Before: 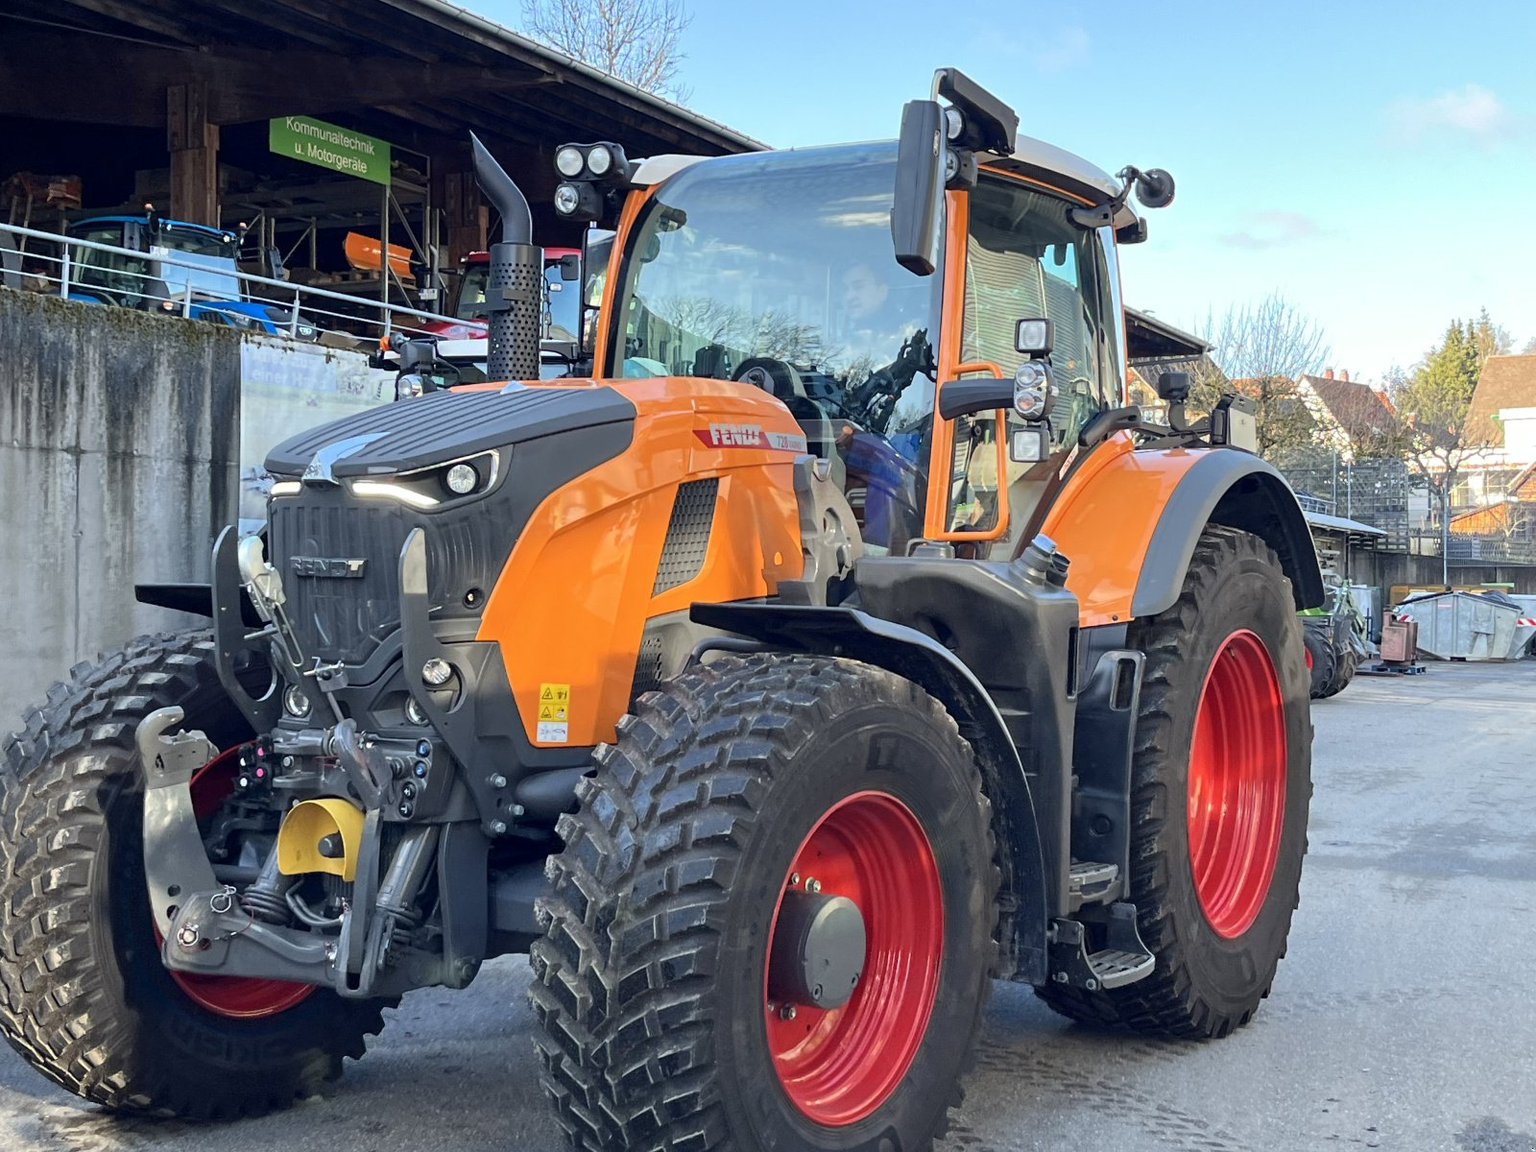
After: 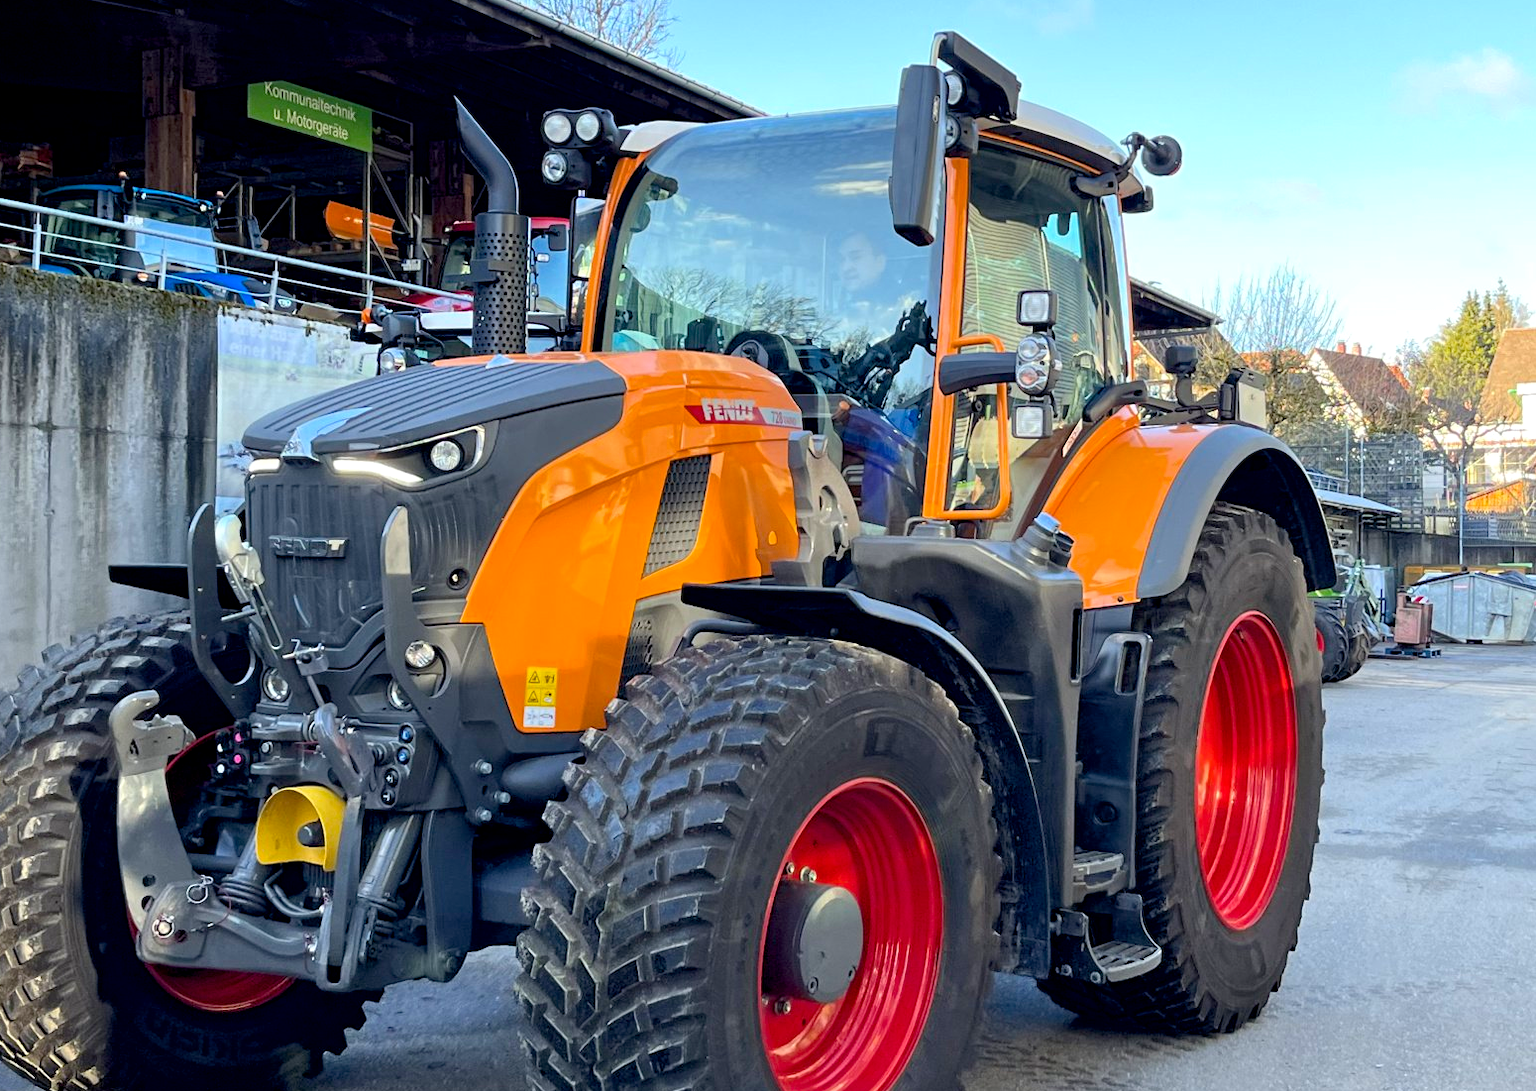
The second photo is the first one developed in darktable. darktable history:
crop: left 1.964%, top 3.251%, right 1.122%, bottom 4.933%
color balance rgb: perceptual saturation grading › global saturation 20%, global vibrance 20%
exposure: black level correction 0.009, exposure 0.119 EV, compensate highlight preservation false
